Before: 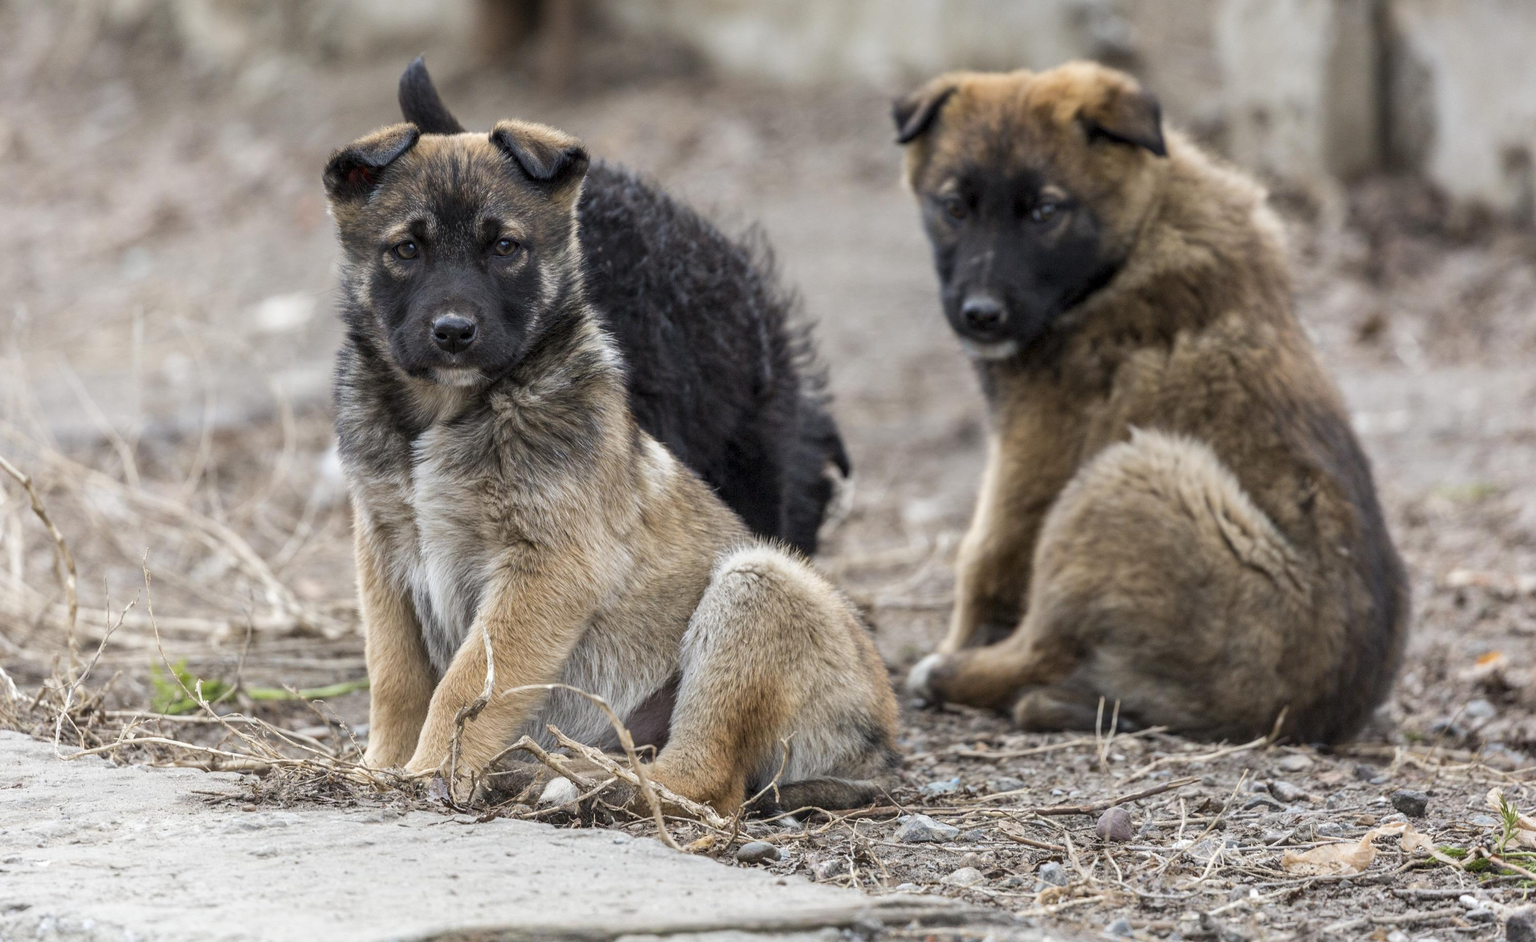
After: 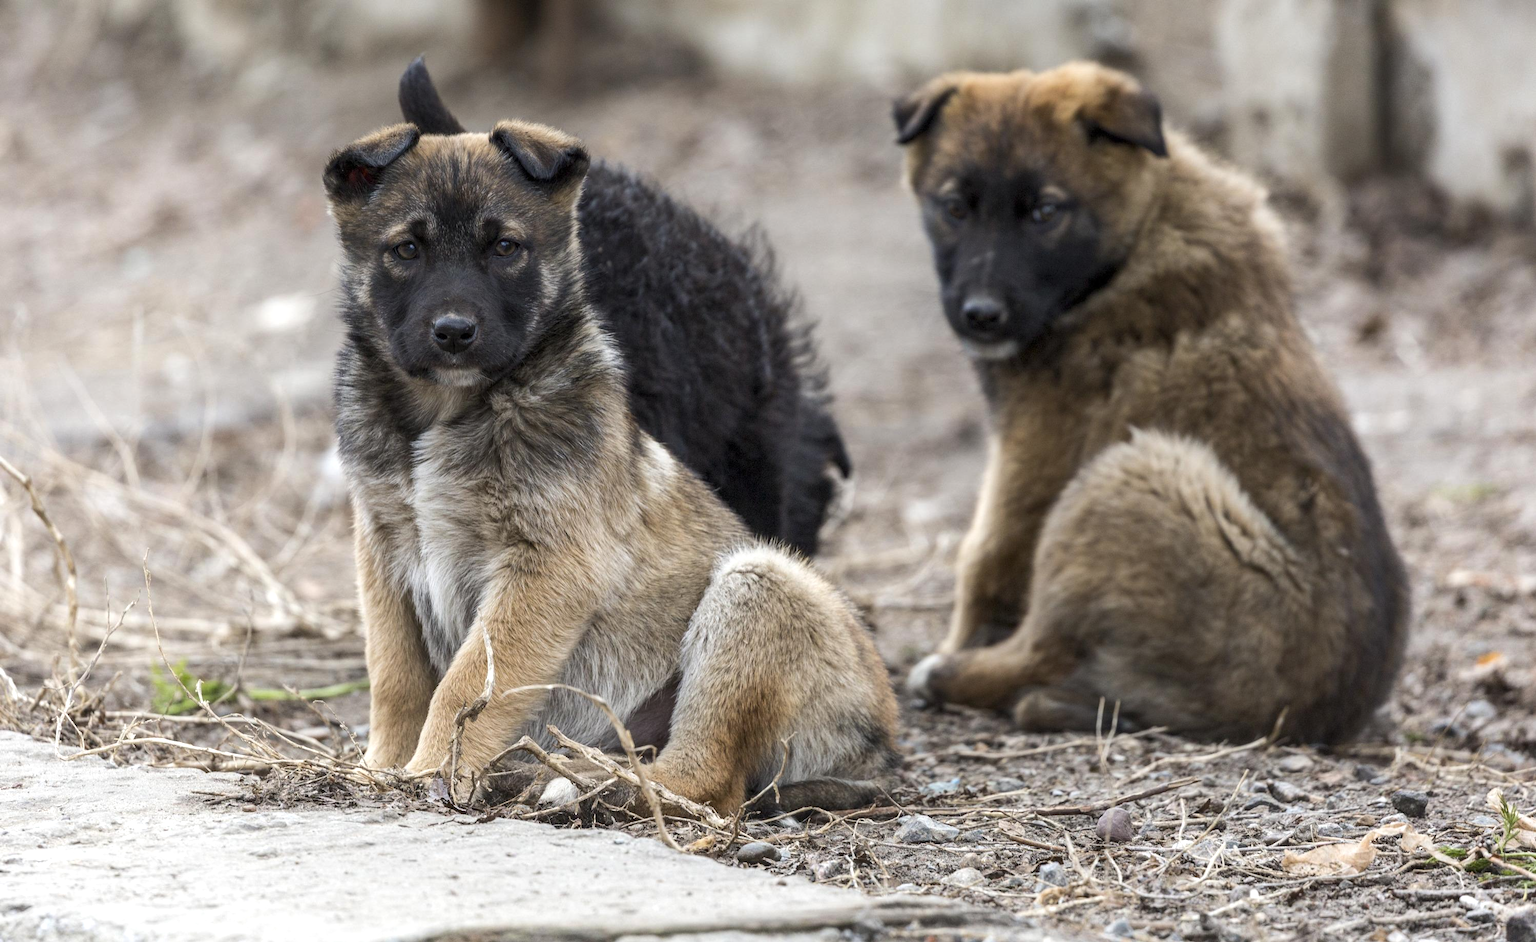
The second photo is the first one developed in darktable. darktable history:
tone equalizer: -8 EV -0.001 EV, -7 EV 0.001 EV, -6 EV -0.004 EV, -5 EV -0.015 EV, -4 EV -0.066 EV, -3 EV -0.213 EV, -2 EV -0.261 EV, -1 EV 0.09 EV, +0 EV 0.293 EV
